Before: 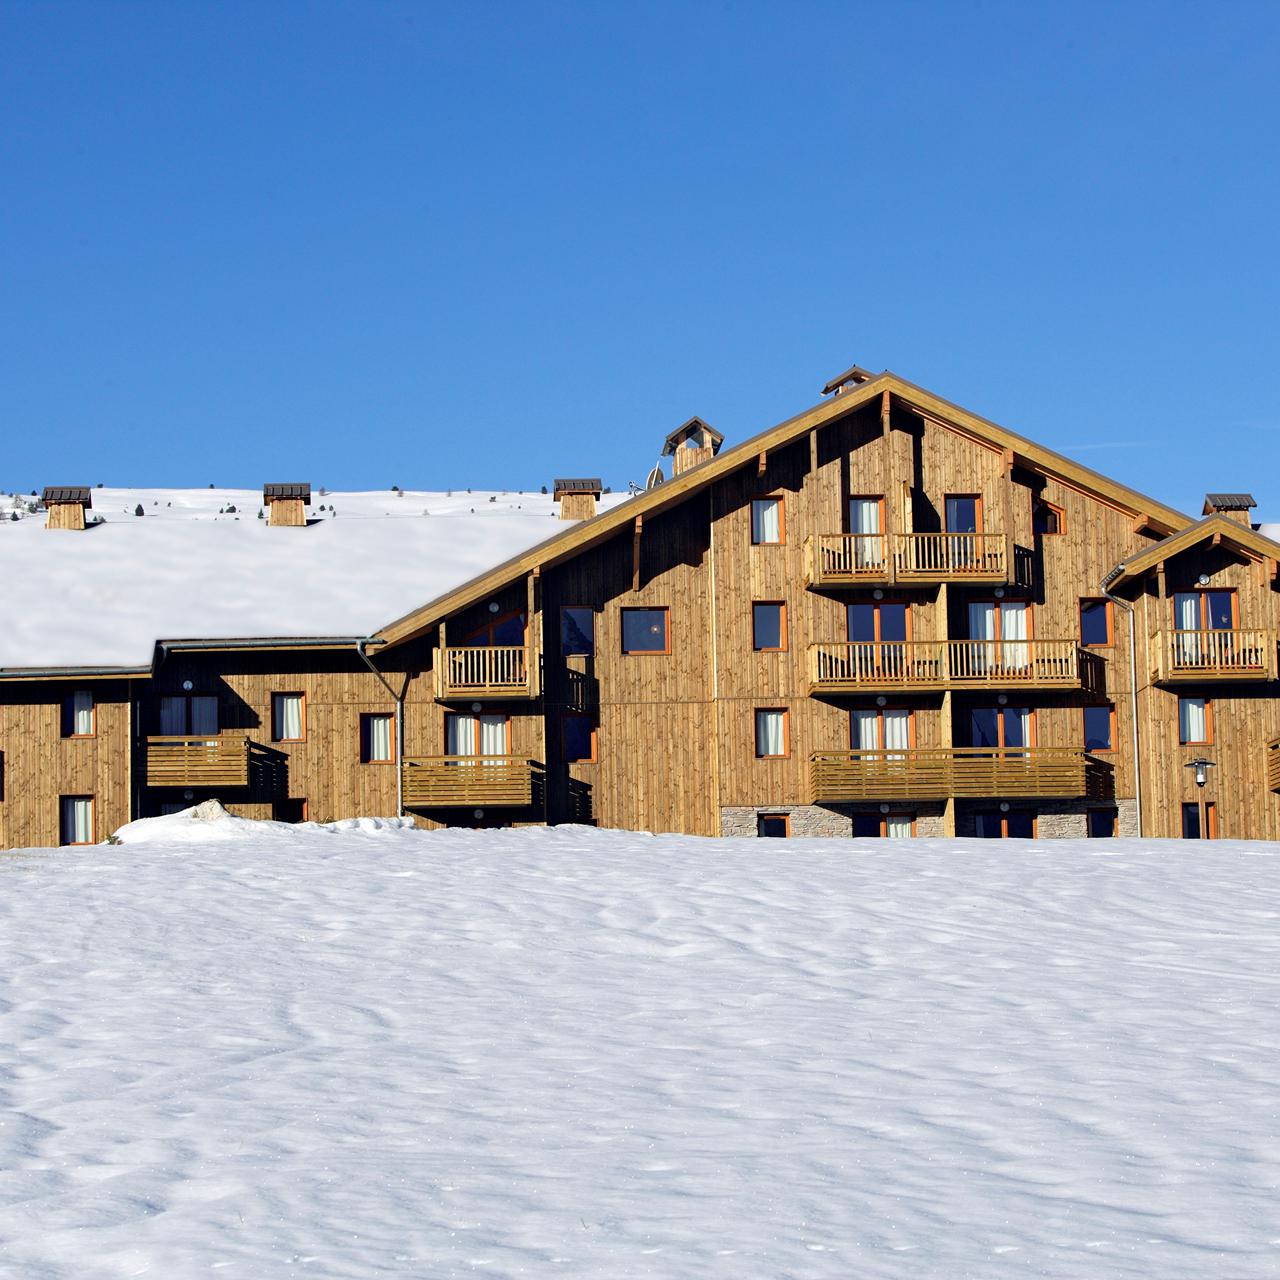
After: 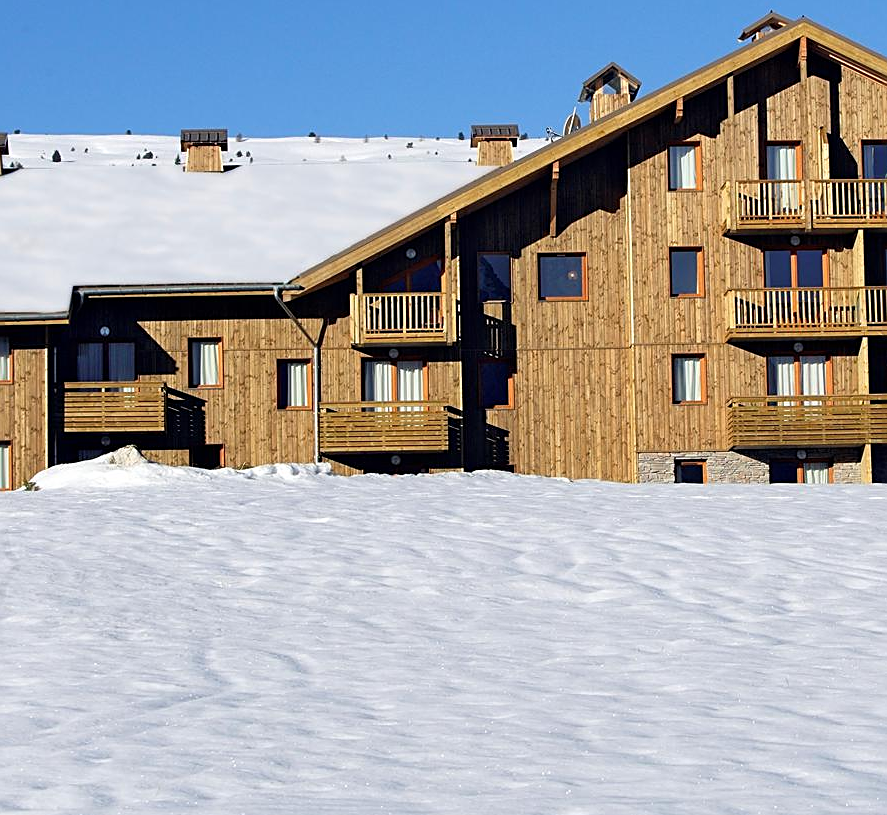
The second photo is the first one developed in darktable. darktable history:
sharpen: on, module defaults
crop: left 6.488%, top 27.668%, right 24.183%, bottom 8.656%
